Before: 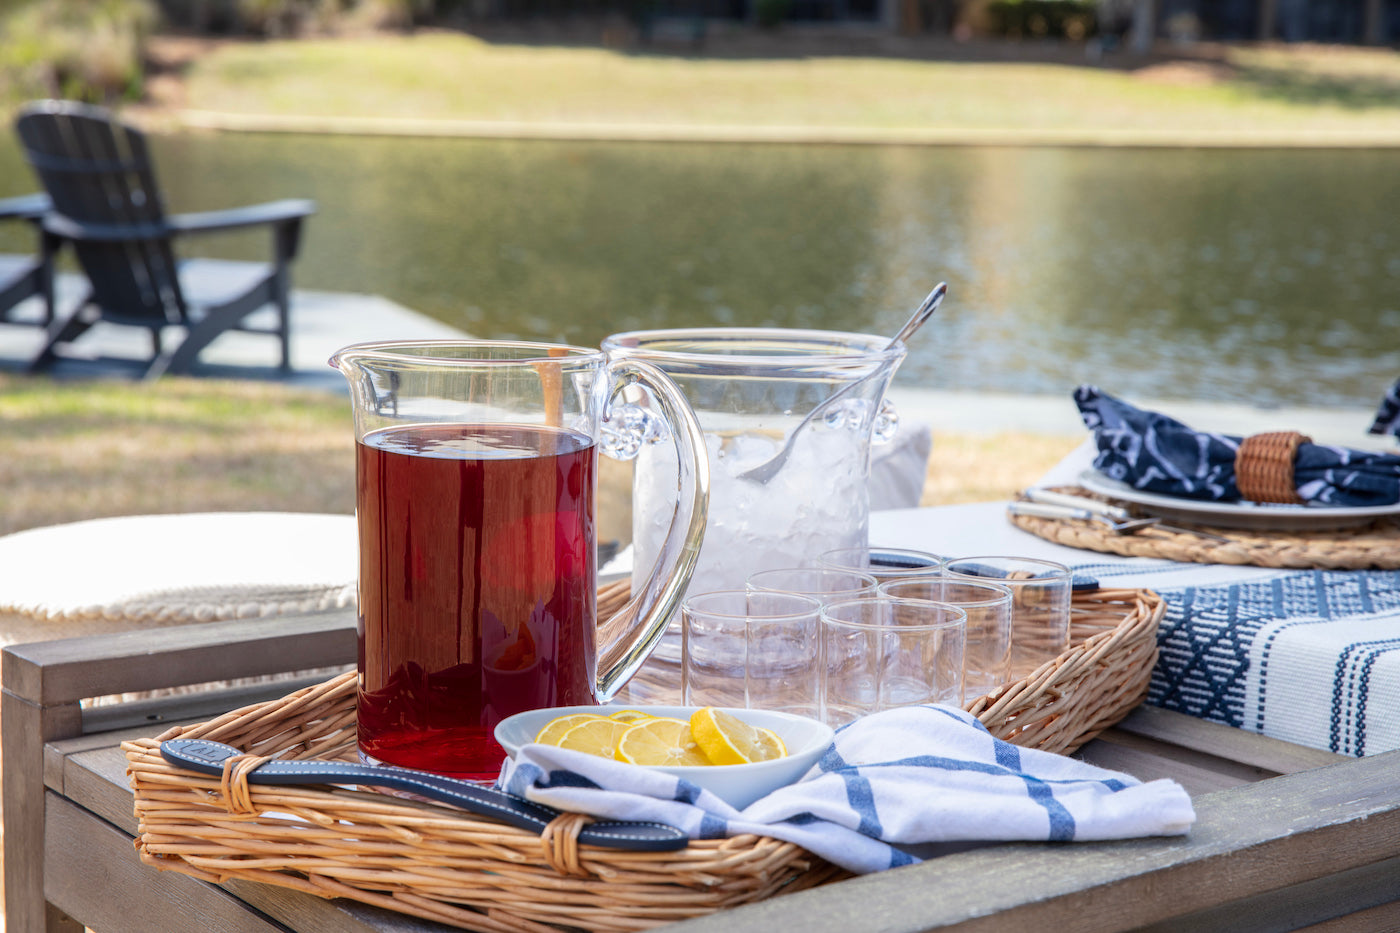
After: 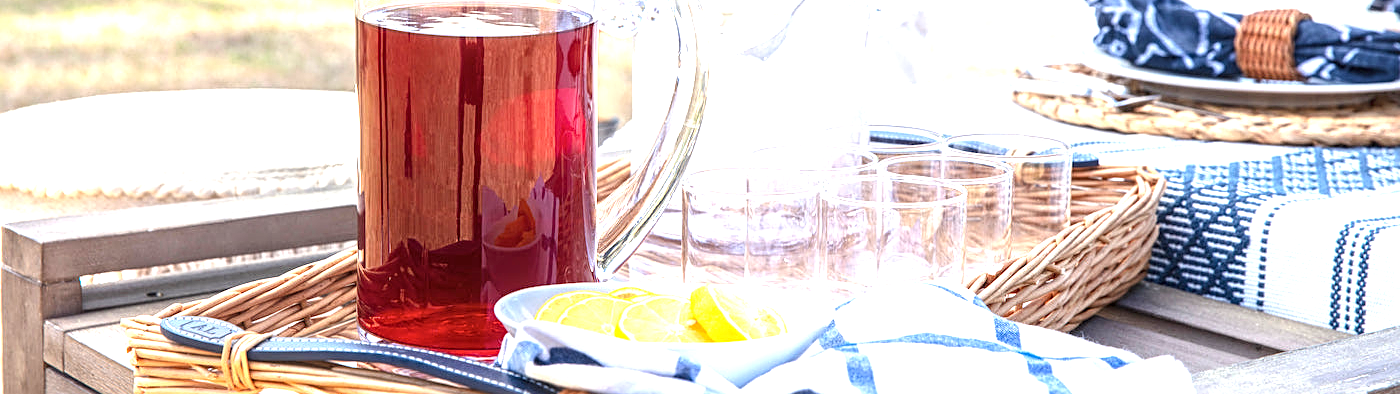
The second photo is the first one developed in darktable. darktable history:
crop: top 45.418%, bottom 12.259%
local contrast: on, module defaults
exposure: black level correction 0, exposure 1.2 EV, compensate highlight preservation false
sharpen: on, module defaults
